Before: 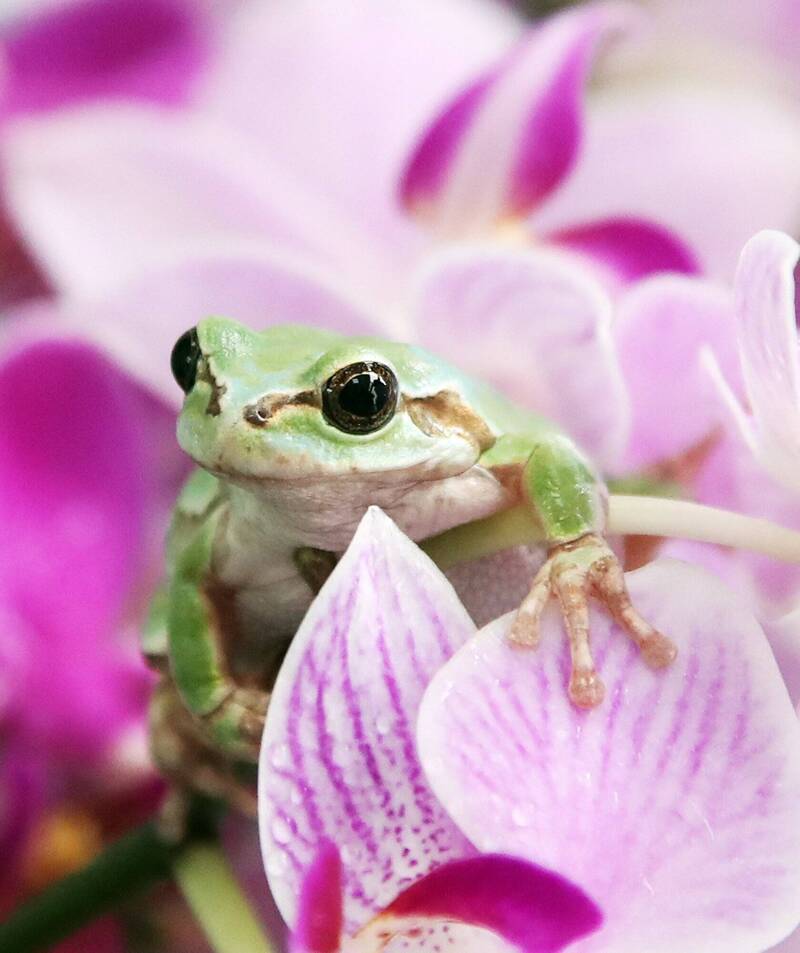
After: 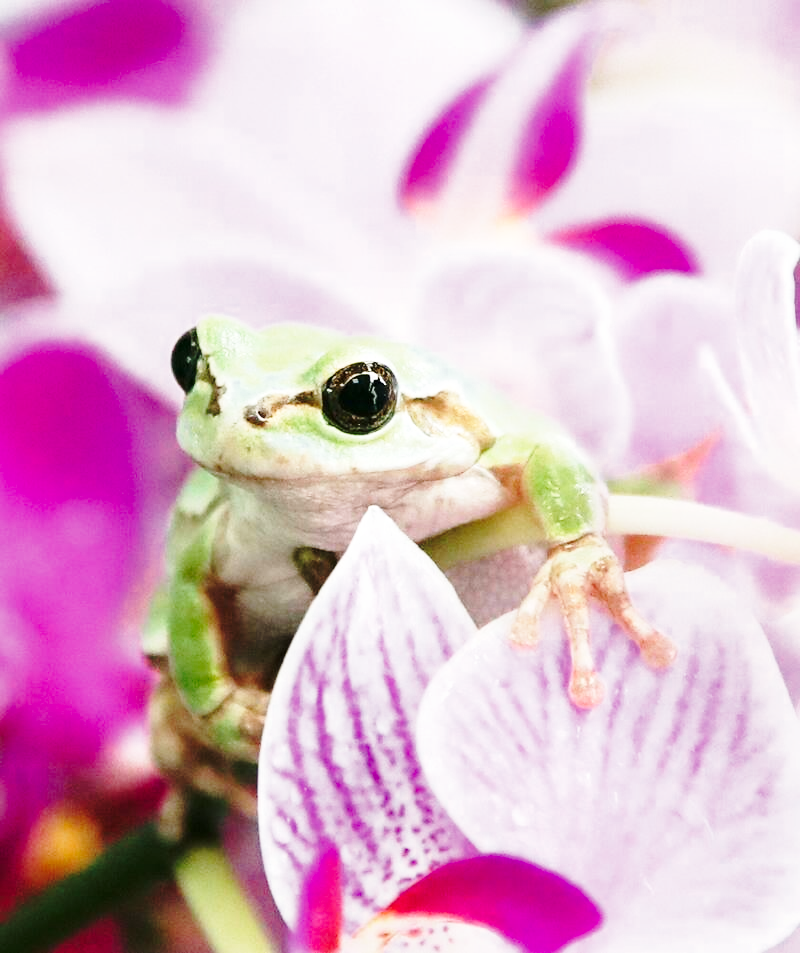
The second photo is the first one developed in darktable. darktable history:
color correction: highlights b* -0.055
base curve: curves: ch0 [(0, 0) (0.032, 0.037) (0.105, 0.228) (0.435, 0.76) (0.856, 0.983) (1, 1)], preserve colors none
color zones: curves: ch0 [(0, 0.497) (0.143, 0.5) (0.286, 0.5) (0.429, 0.483) (0.571, 0.116) (0.714, -0.006) (0.857, 0.28) (1, 0.497)]
